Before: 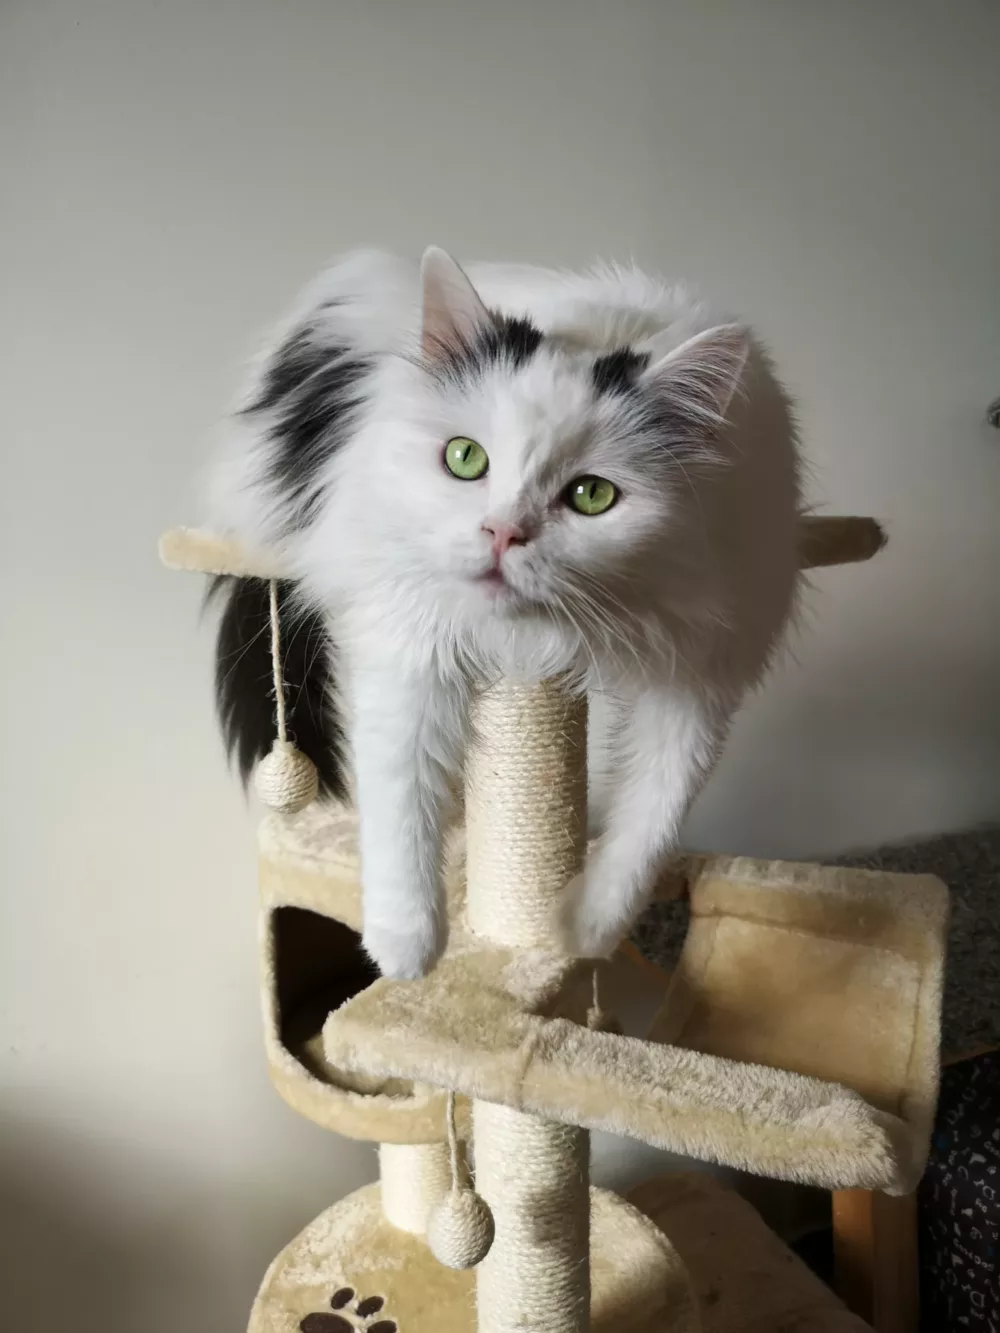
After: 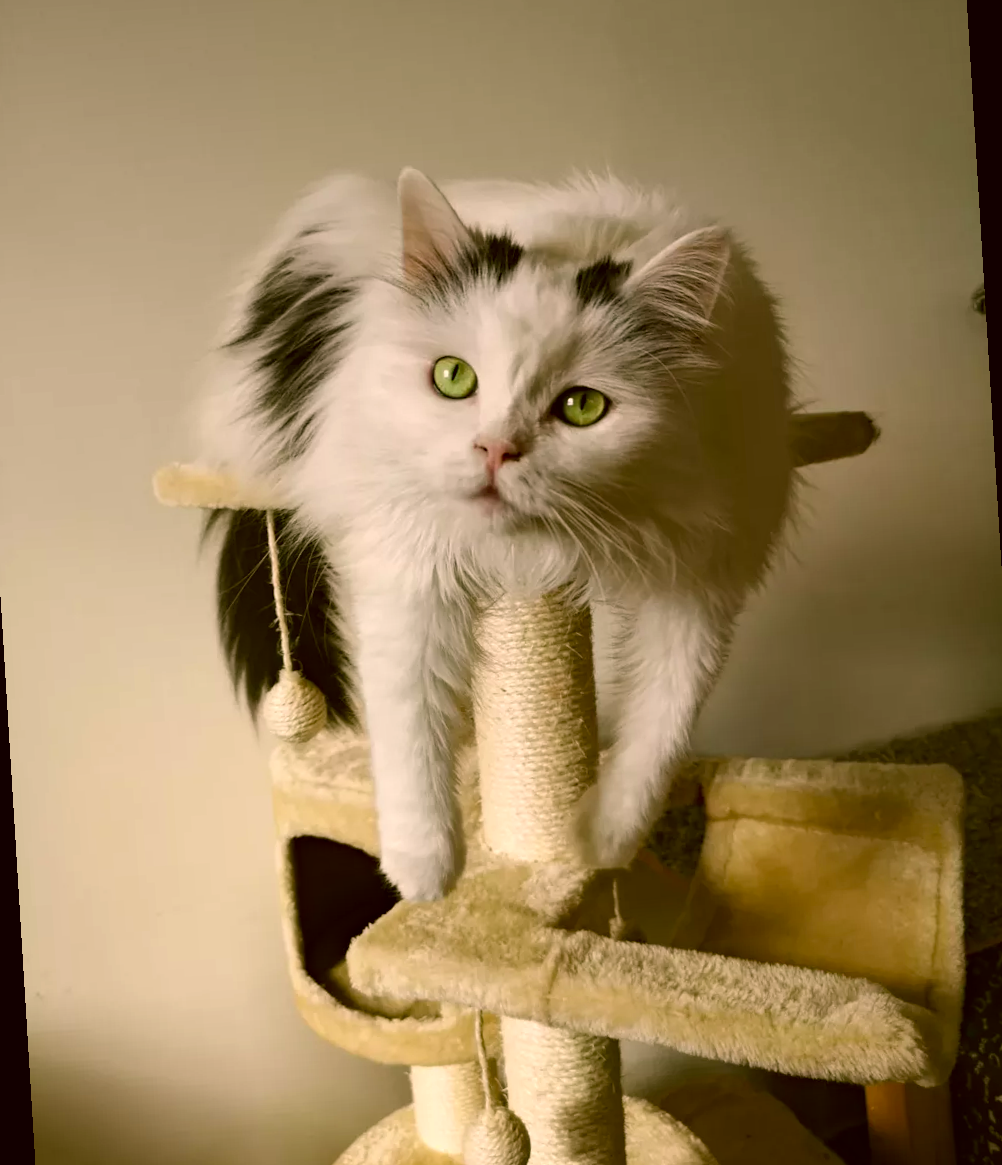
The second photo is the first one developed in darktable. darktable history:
rotate and perspective: rotation -3.52°, crop left 0.036, crop right 0.964, crop top 0.081, crop bottom 0.919
color correction: highlights a* 8.98, highlights b* 15.09, shadows a* -0.49, shadows b* 26.52
haze removal: compatibility mode true, adaptive false
